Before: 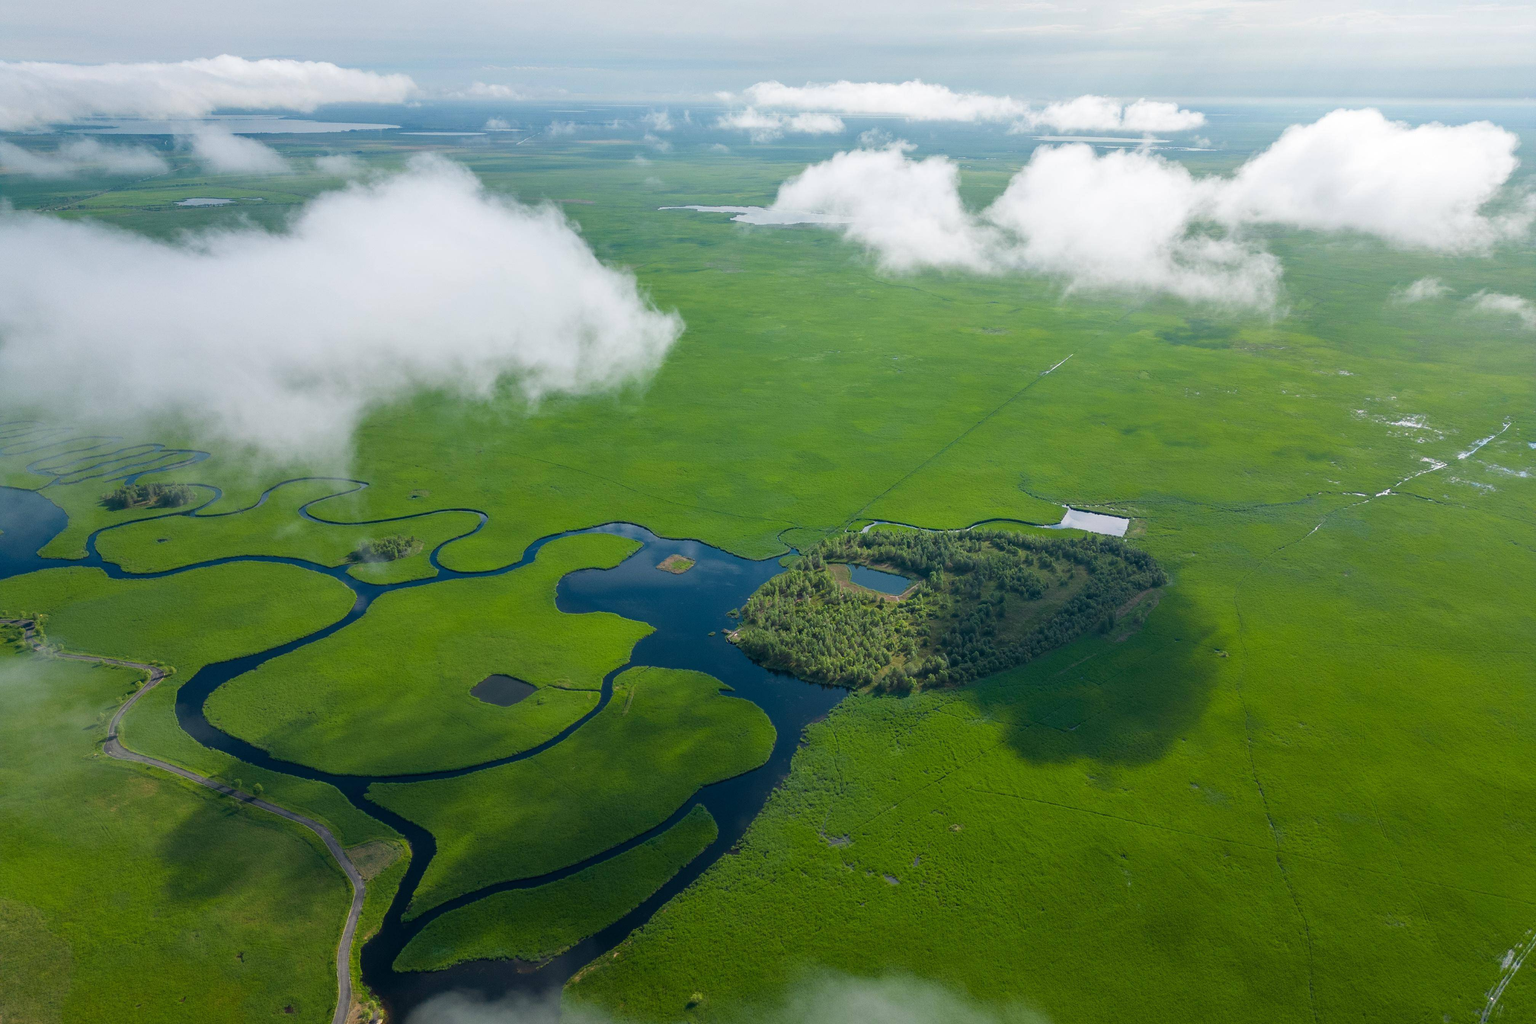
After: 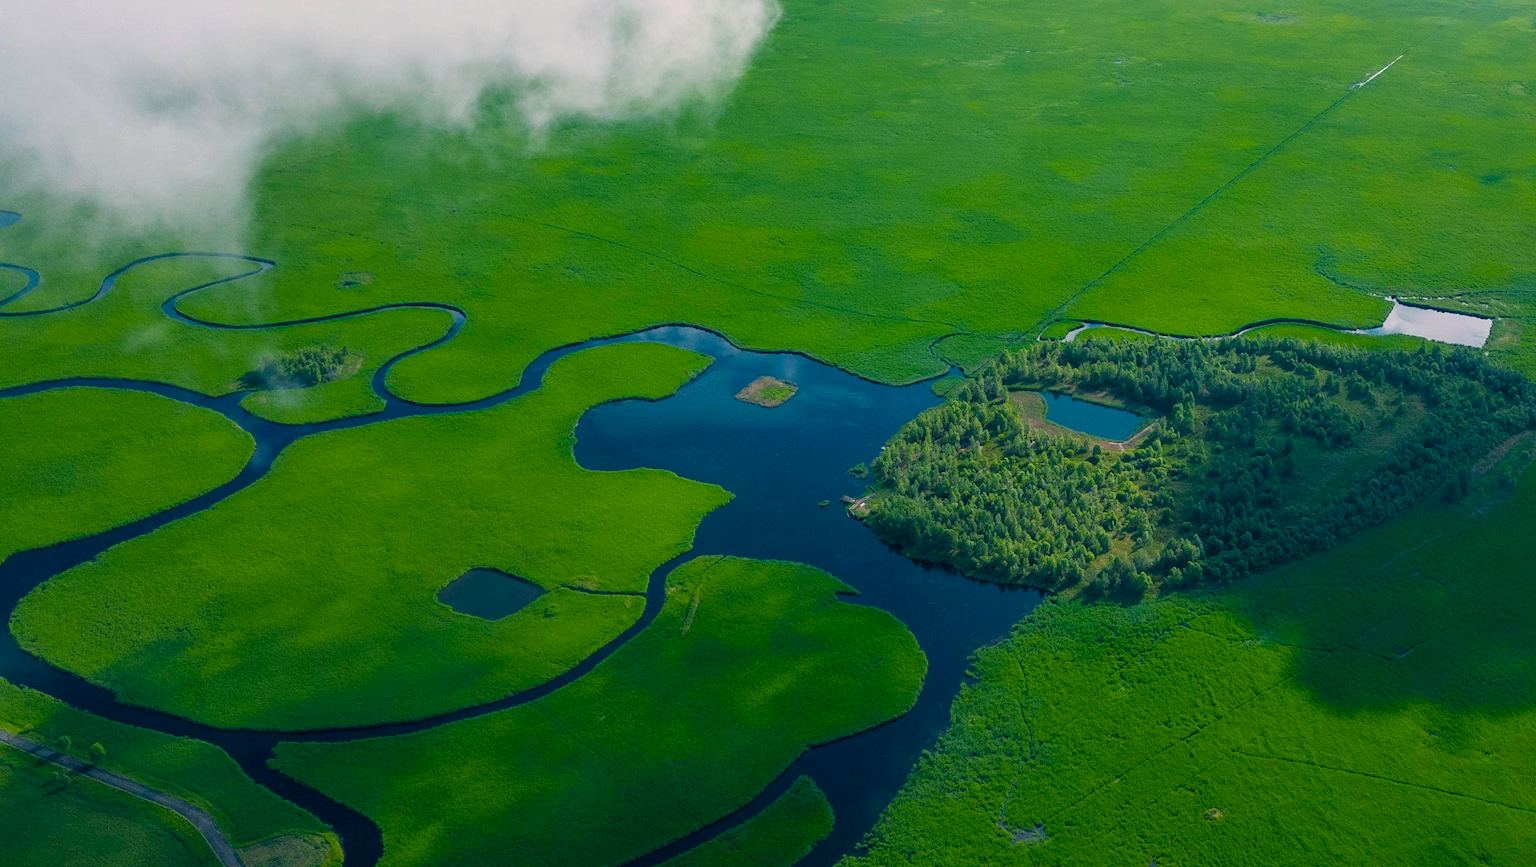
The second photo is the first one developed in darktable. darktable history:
crop: left 12.852%, top 31.221%, right 24.696%, bottom 15.871%
color balance rgb: power › luminance -7.822%, power › chroma 2.279%, power › hue 219.91°, highlights gain › chroma 3.813%, highlights gain › hue 58.85°, perceptual saturation grading › global saturation 19.34%, global vibrance 20%
